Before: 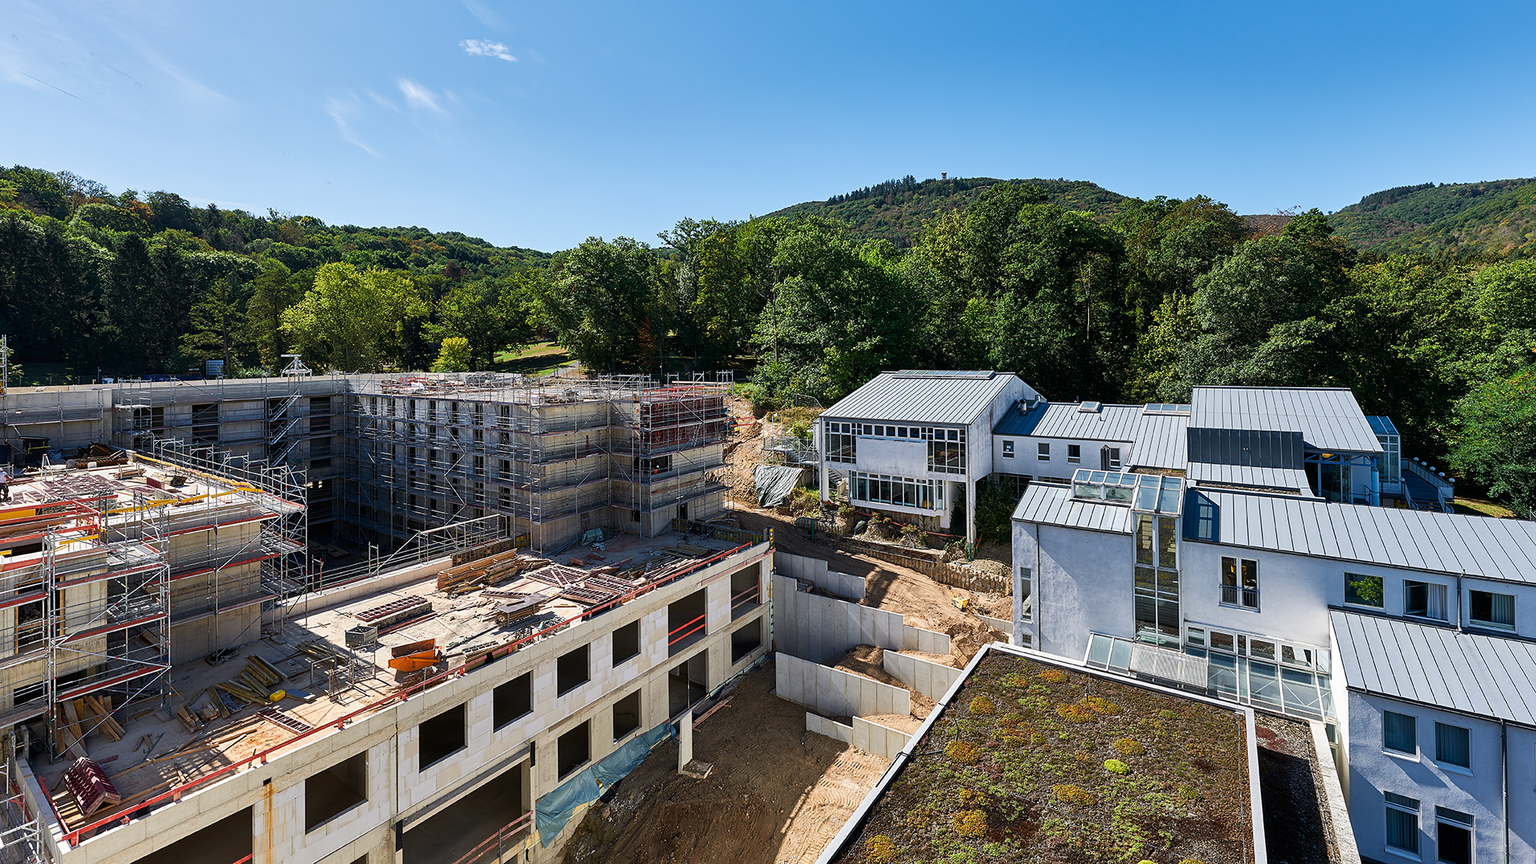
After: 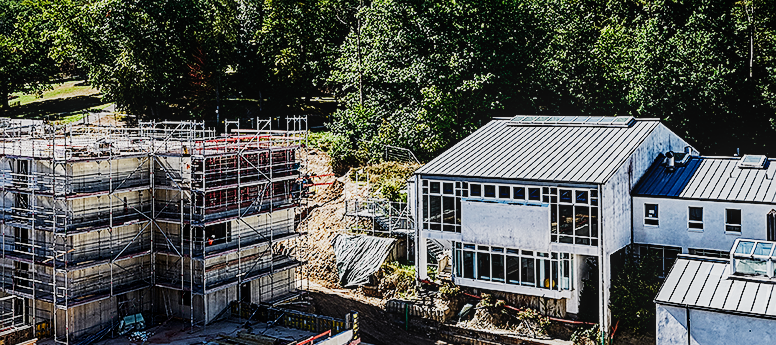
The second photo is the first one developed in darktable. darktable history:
crop: left 31.751%, top 32.172%, right 27.8%, bottom 35.83%
sharpen: on, module defaults
tone equalizer: -8 EV -0.417 EV, -7 EV -0.389 EV, -6 EV -0.333 EV, -5 EV -0.222 EV, -3 EV 0.222 EV, -2 EV 0.333 EV, -1 EV 0.389 EV, +0 EV 0.417 EV, edges refinement/feathering 500, mask exposure compensation -1.57 EV, preserve details no
exposure: black level correction 0.001, exposure 0.5 EV, compensate exposure bias true, compensate highlight preservation false
sigmoid: contrast 1.69, skew -0.23, preserve hue 0%, red attenuation 0.1, red rotation 0.035, green attenuation 0.1, green rotation -0.017, blue attenuation 0.15, blue rotation -0.052, base primaries Rec2020
local contrast: on, module defaults
haze removal: strength 0.29, distance 0.25, compatibility mode true, adaptive false
